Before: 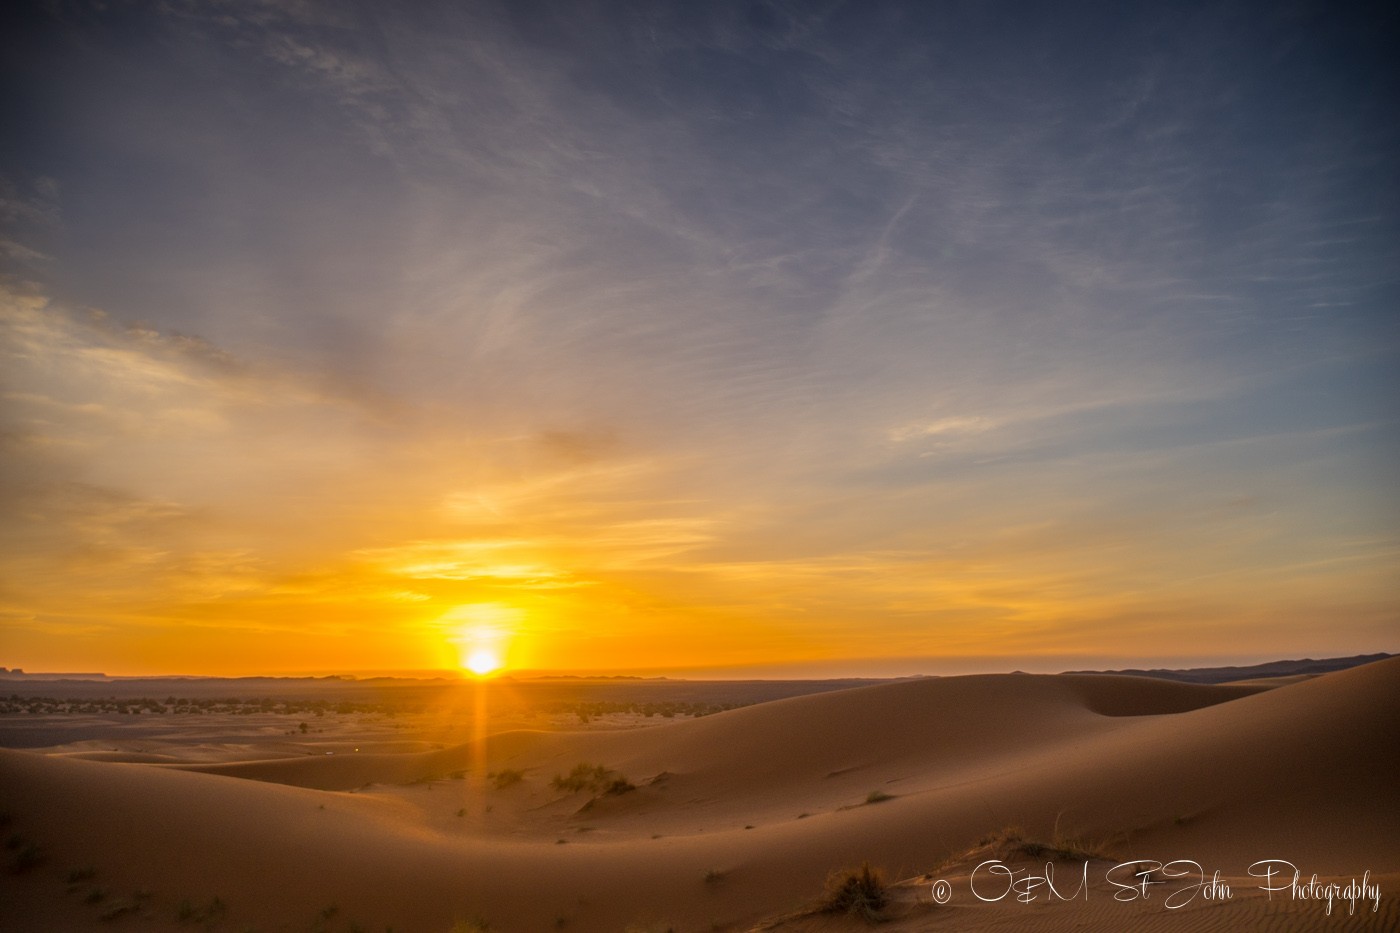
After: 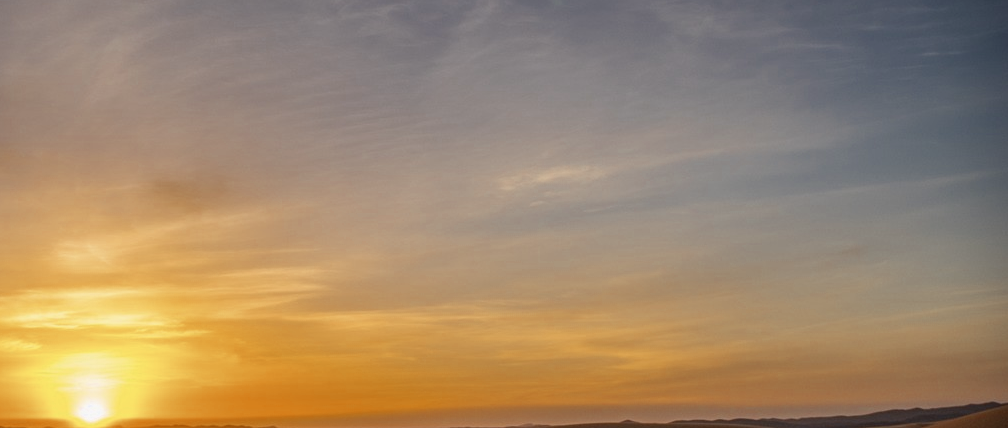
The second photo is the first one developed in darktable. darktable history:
crop and rotate: left 27.938%, top 27.046%, bottom 27.046%
color zones: curves: ch0 [(0, 0.5) (0.125, 0.4) (0.25, 0.5) (0.375, 0.4) (0.5, 0.4) (0.625, 0.35) (0.75, 0.35) (0.875, 0.5)]; ch1 [(0, 0.35) (0.125, 0.45) (0.25, 0.35) (0.375, 0.35) (0.5, 0.35) (0.625, 0.35) (0.75, 0.45) (0.875, 0.35)]; ch2 [(0, 0.6) (0.125, 0.5) (0.25, 0.5) (0.375, 0.6) (0.5, 0.6) (0.625, 0.5) (0.75, 0.5) (0.875, 0.5)]
